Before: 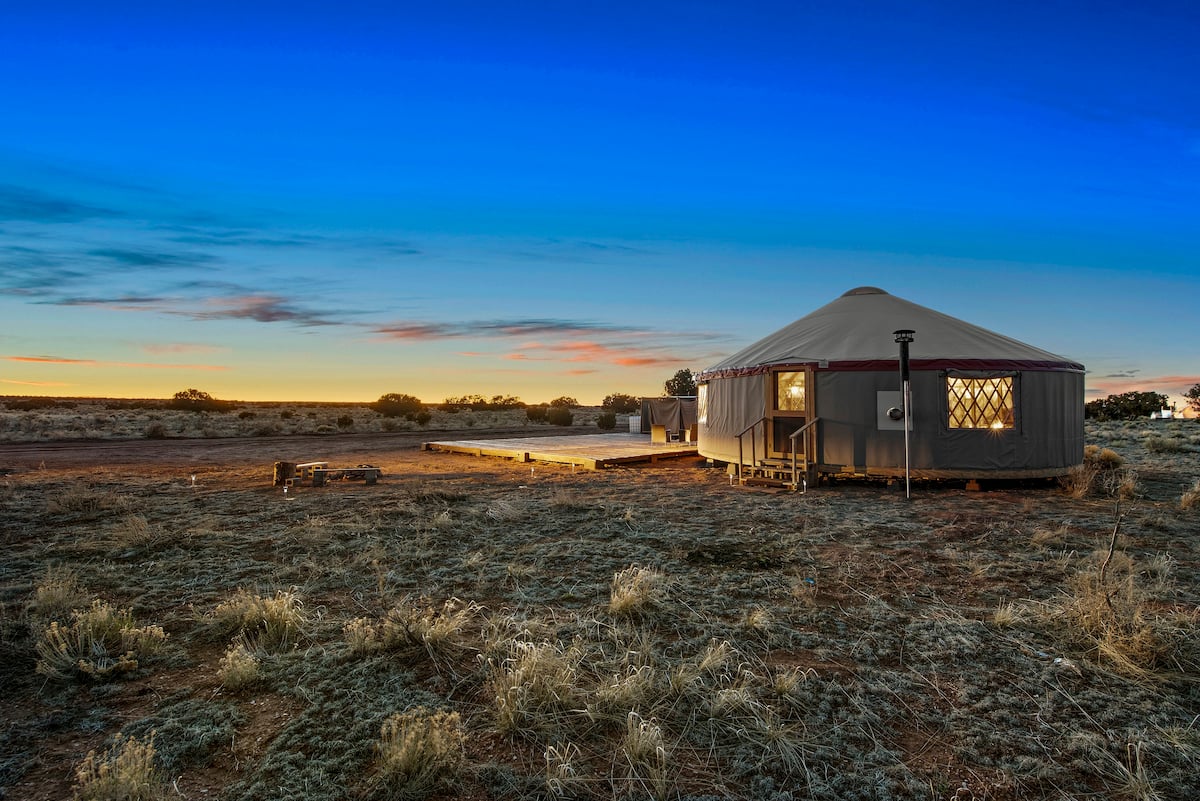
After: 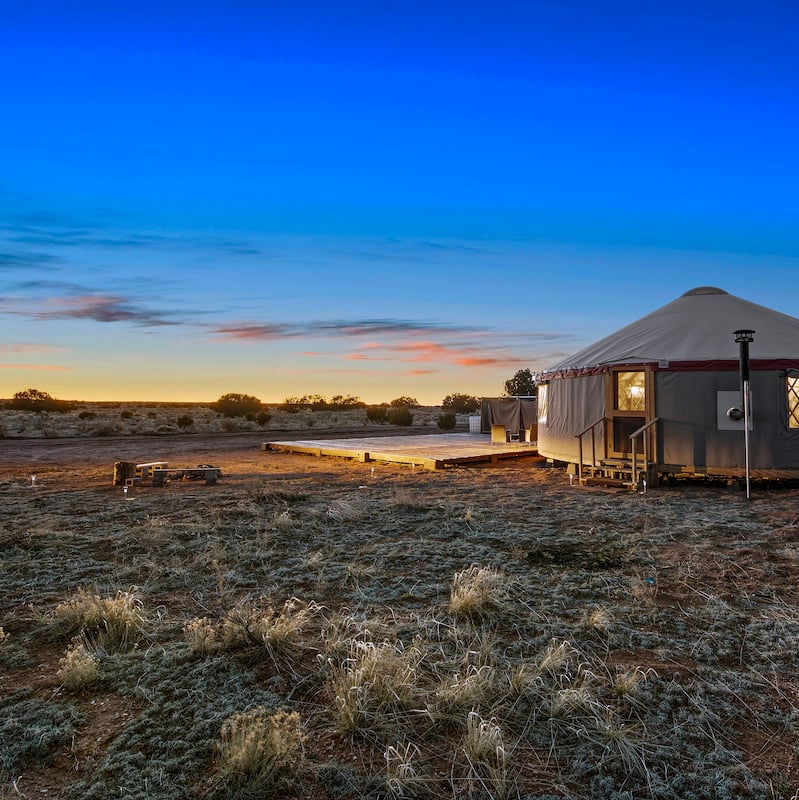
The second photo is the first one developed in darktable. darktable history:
white balance: red 1.004, blue 1.096
crop and rotate: left 13.409%, right 19.924%
